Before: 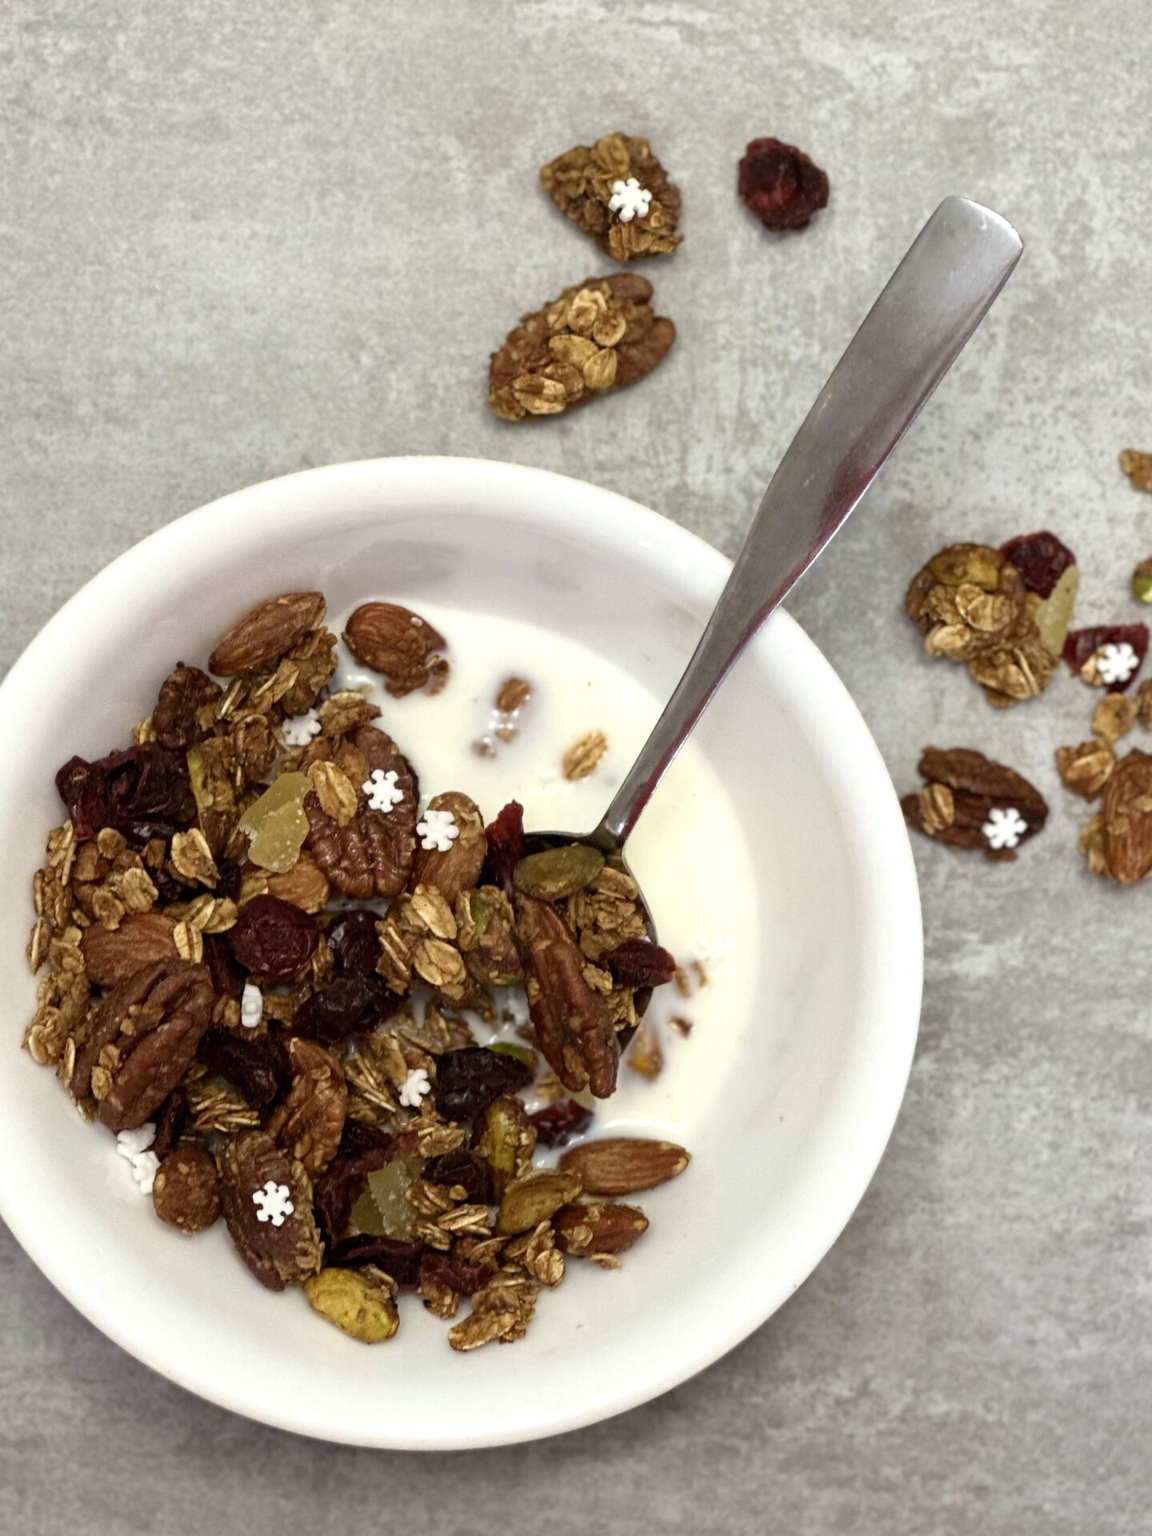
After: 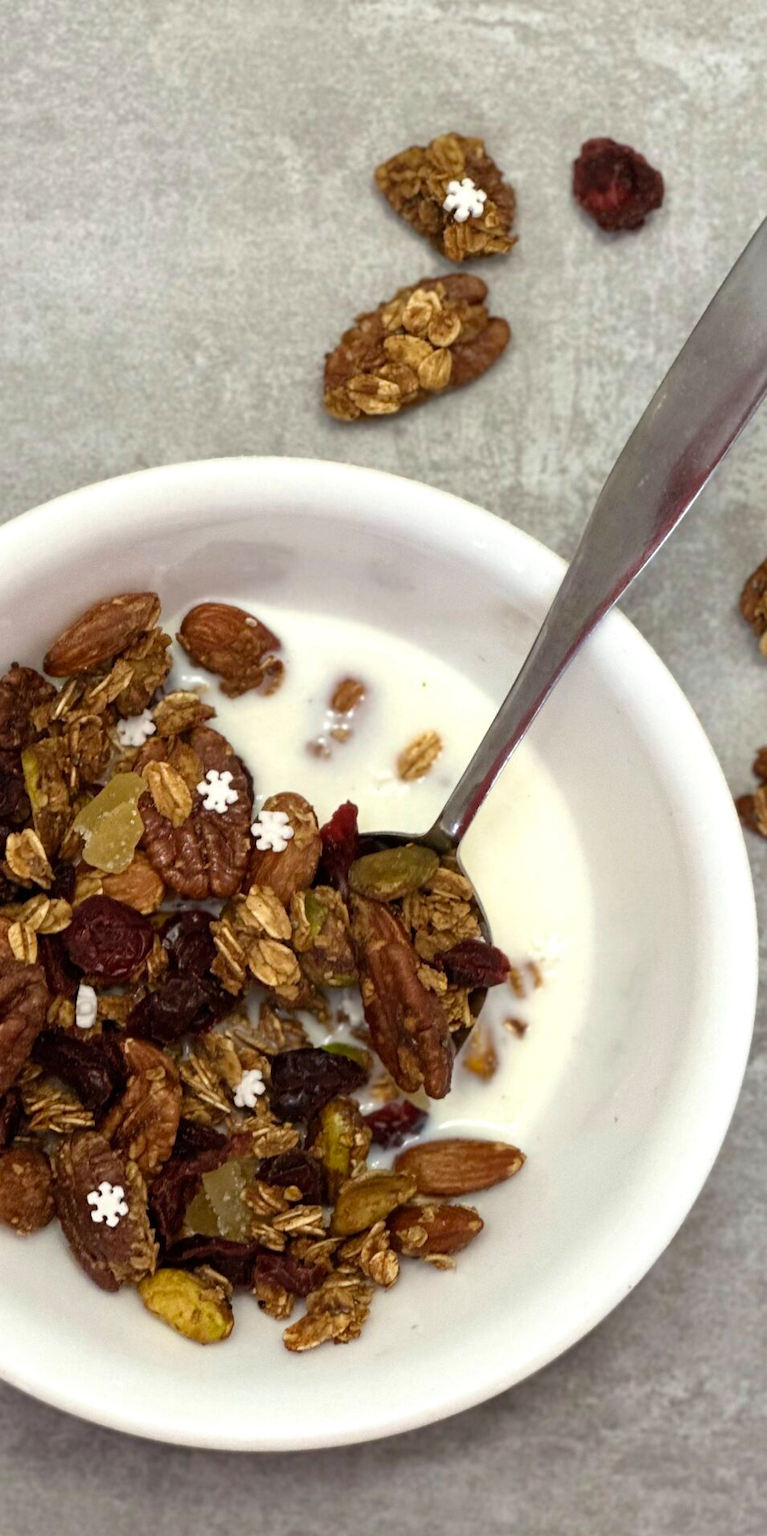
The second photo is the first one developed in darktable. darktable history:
crop and rotate: left 14.385%, right 18.948%
shadows and highlights: shadows 25, highlights -25
